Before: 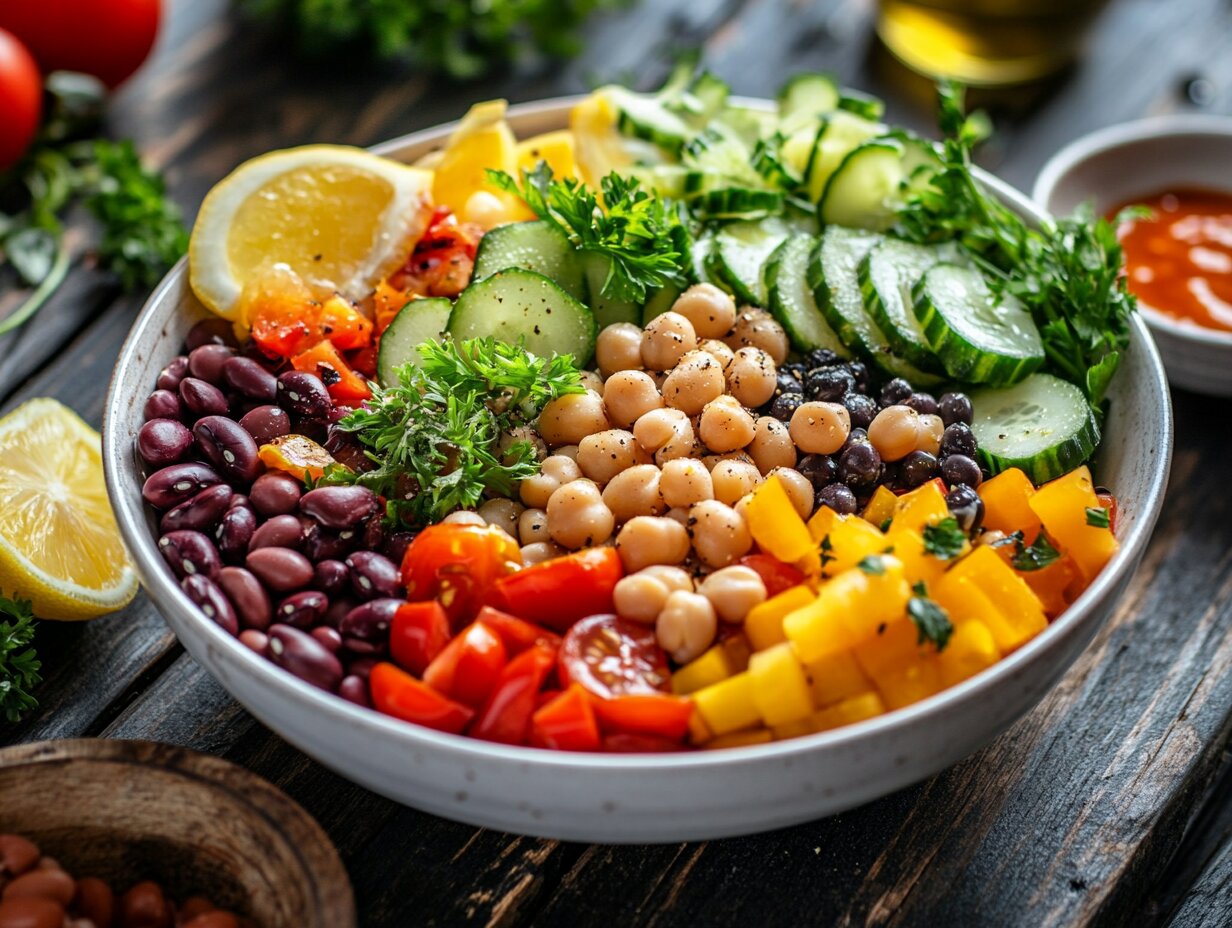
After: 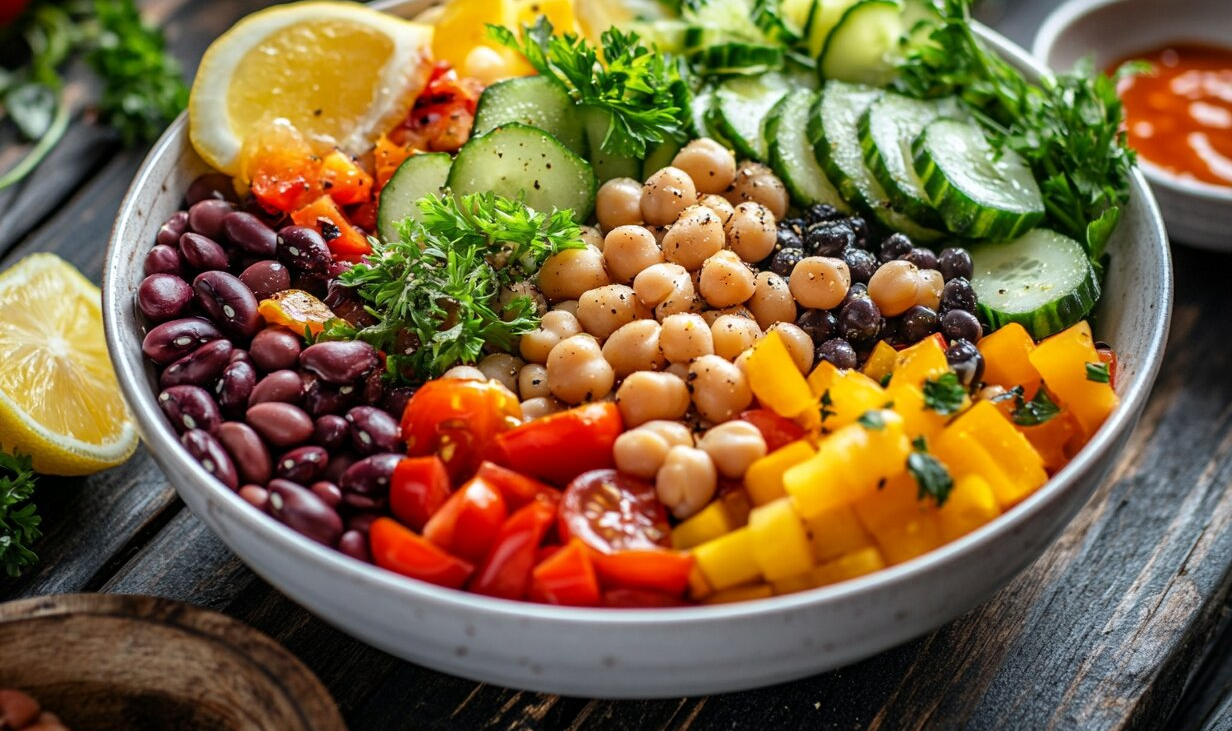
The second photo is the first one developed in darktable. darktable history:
crop and rotate: top 15.705%, bottom 5.443%
